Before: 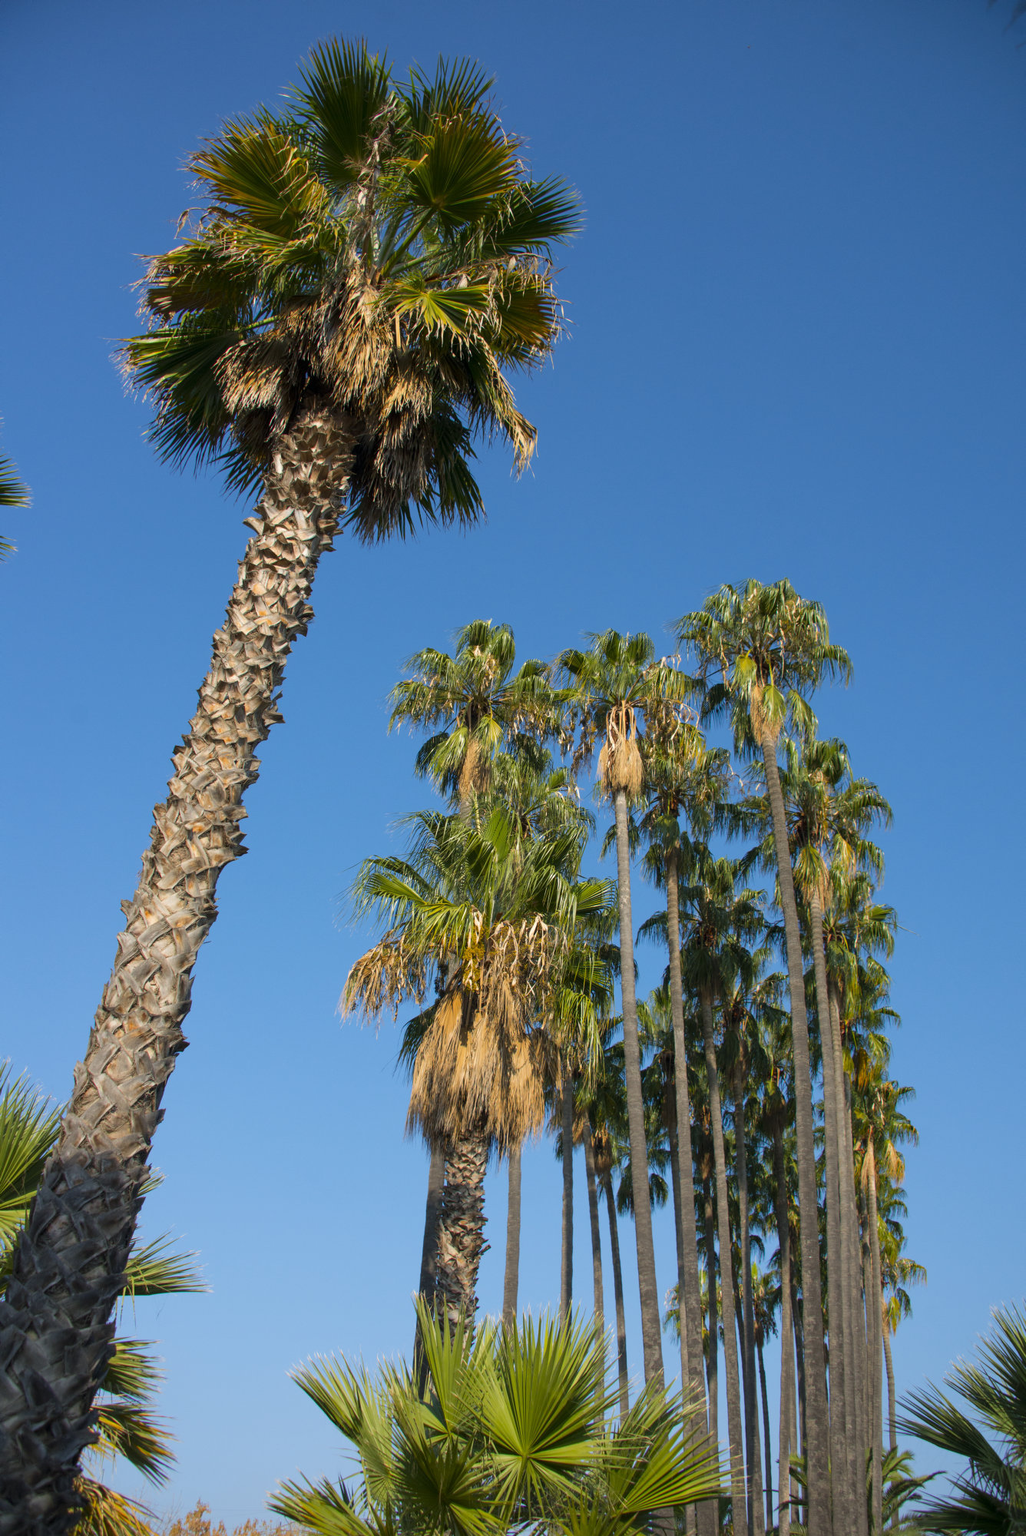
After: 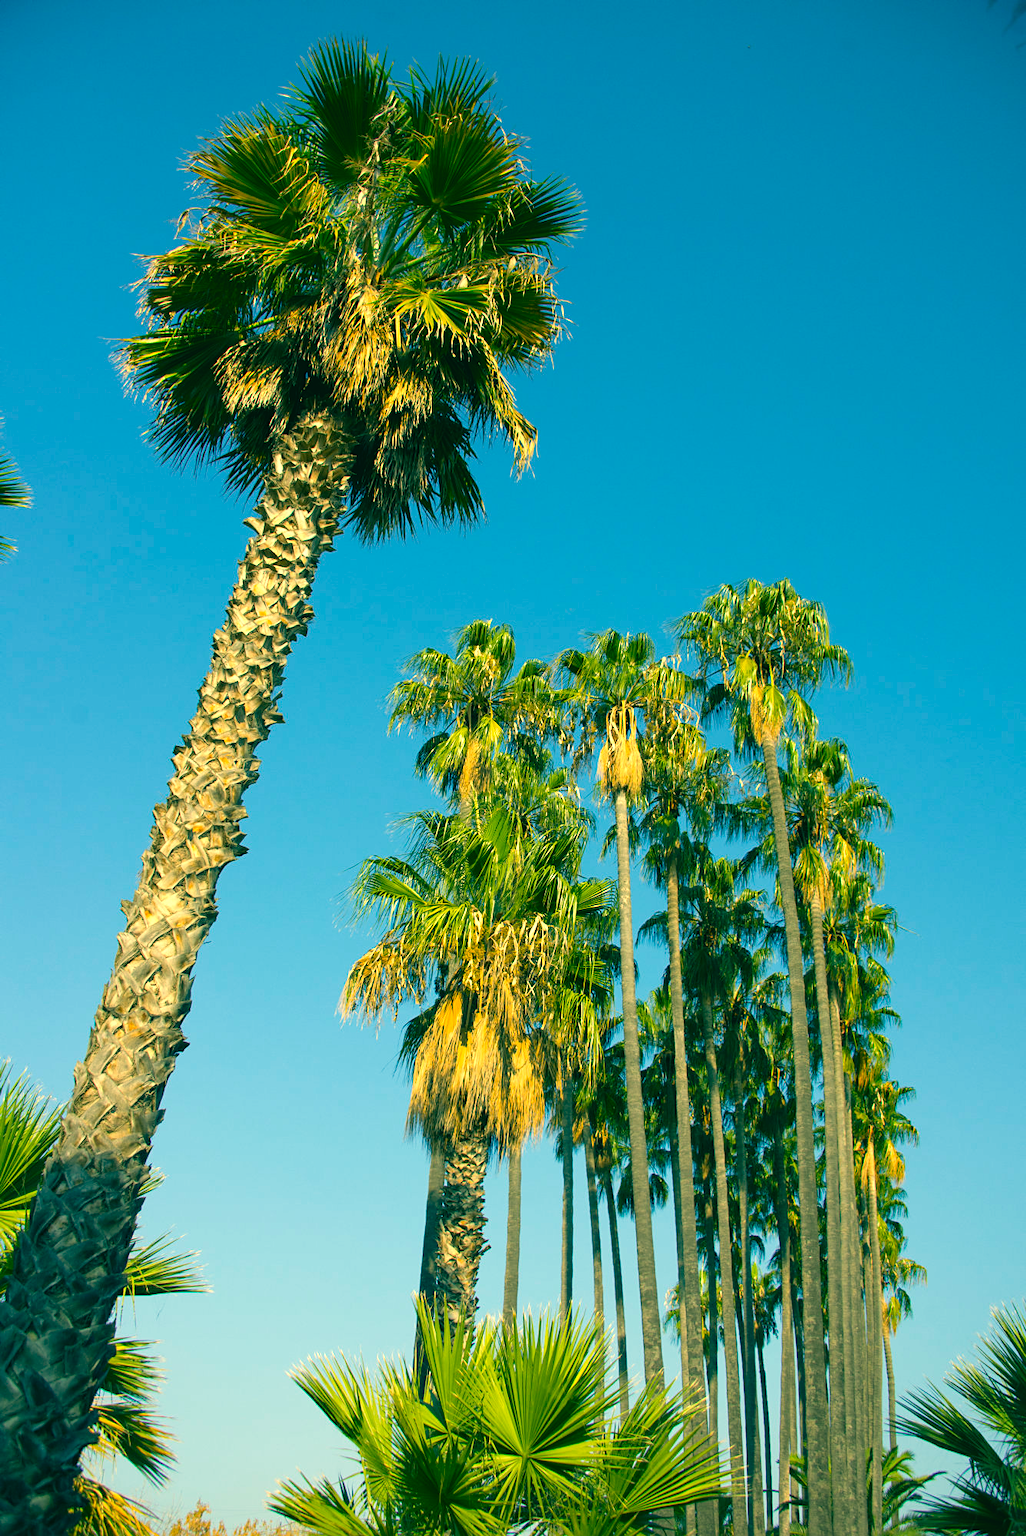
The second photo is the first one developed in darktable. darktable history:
exposure: exposure 0.652 EV, compensate highlight preservation false
color correction: highlights a* 2, highlights b* 33.83, shadows a* -36.21, shadows b* -6.08
sharpen: amount 0.205
